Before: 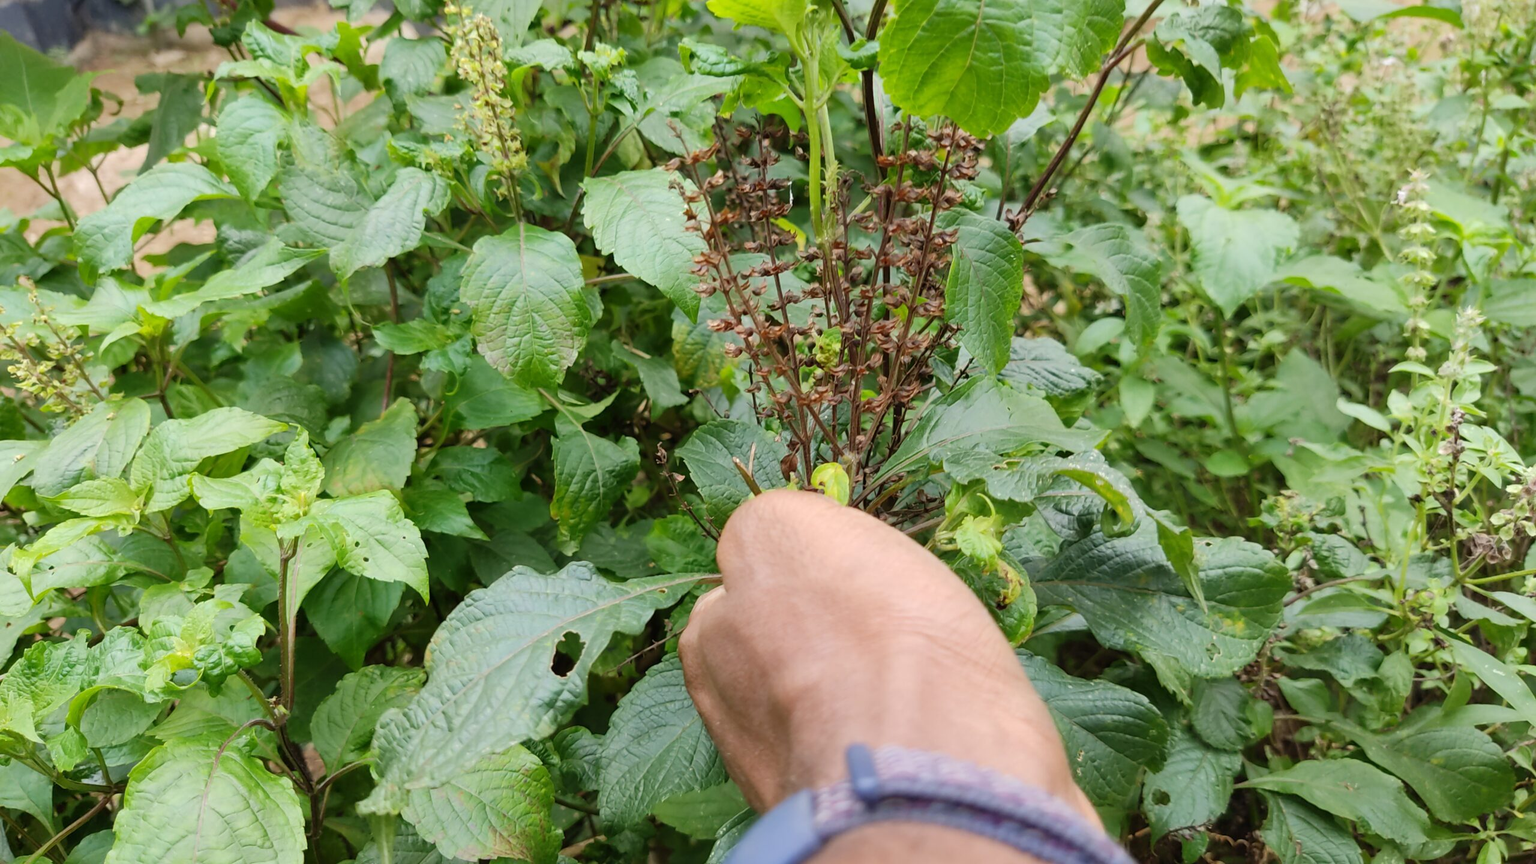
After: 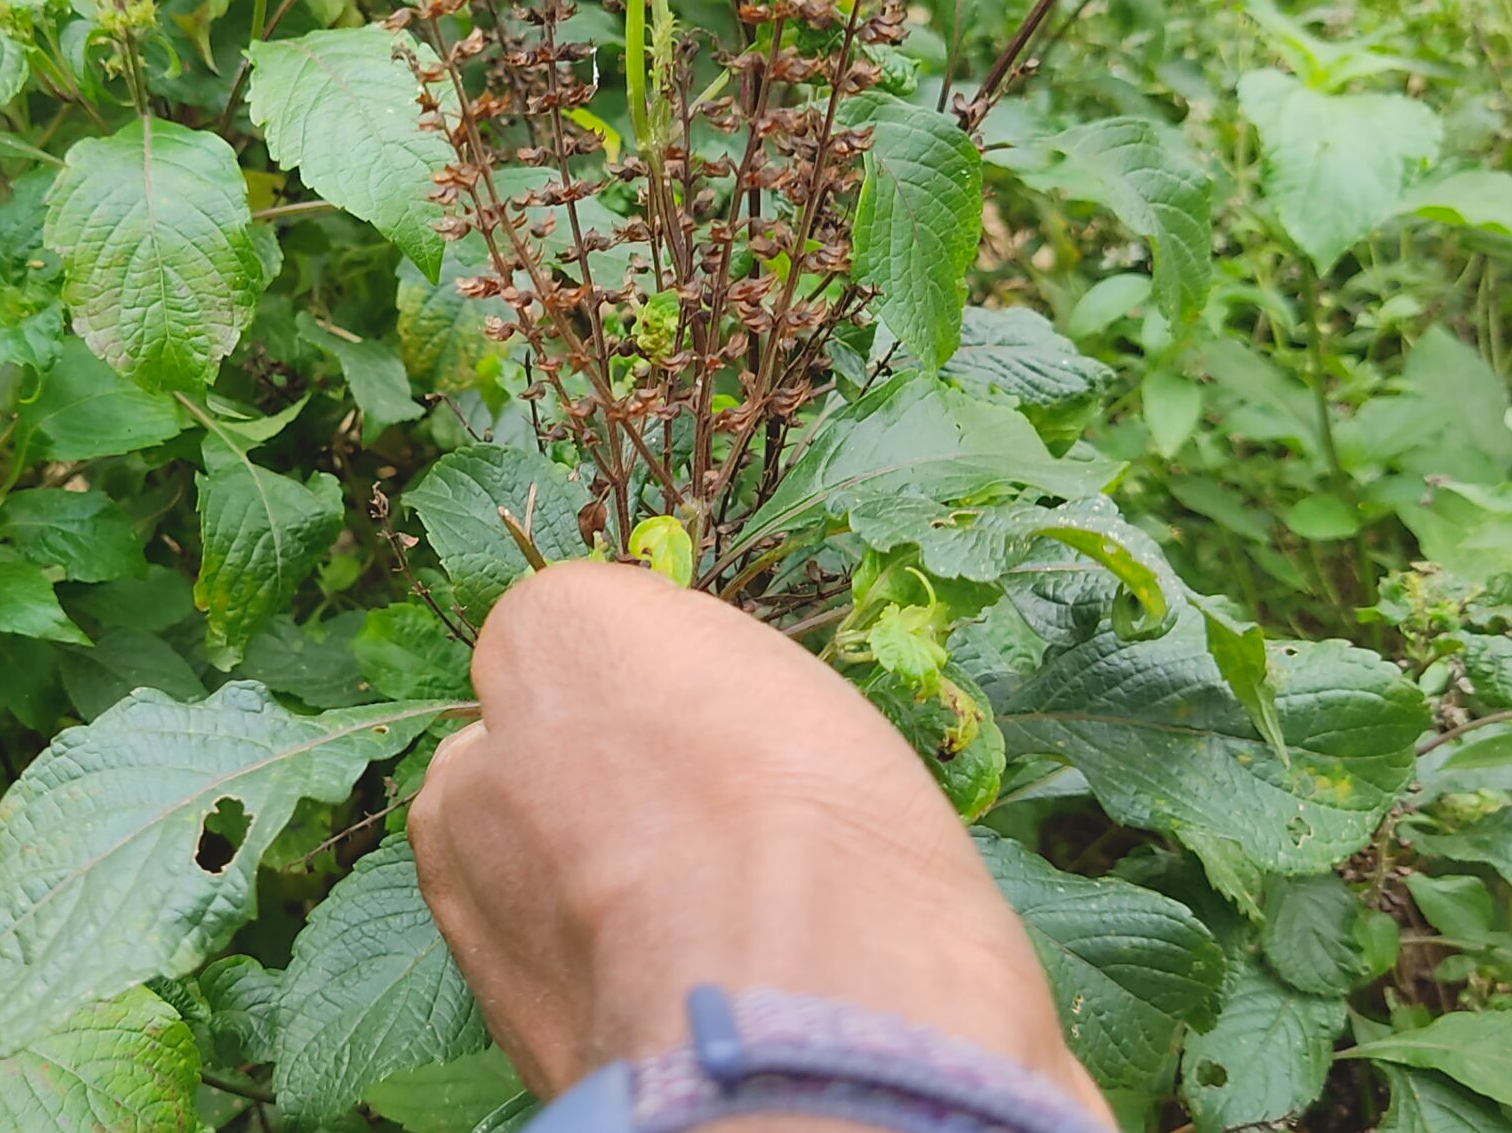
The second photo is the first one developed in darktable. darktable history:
crop and rotate: left 28.256%, top 17.734%, right 12.656%, bottom 3.573%
sharpen: on, module defaults
contrast brightness saturation: contrast -0.1, brightness 0.05, saturation 0.08
